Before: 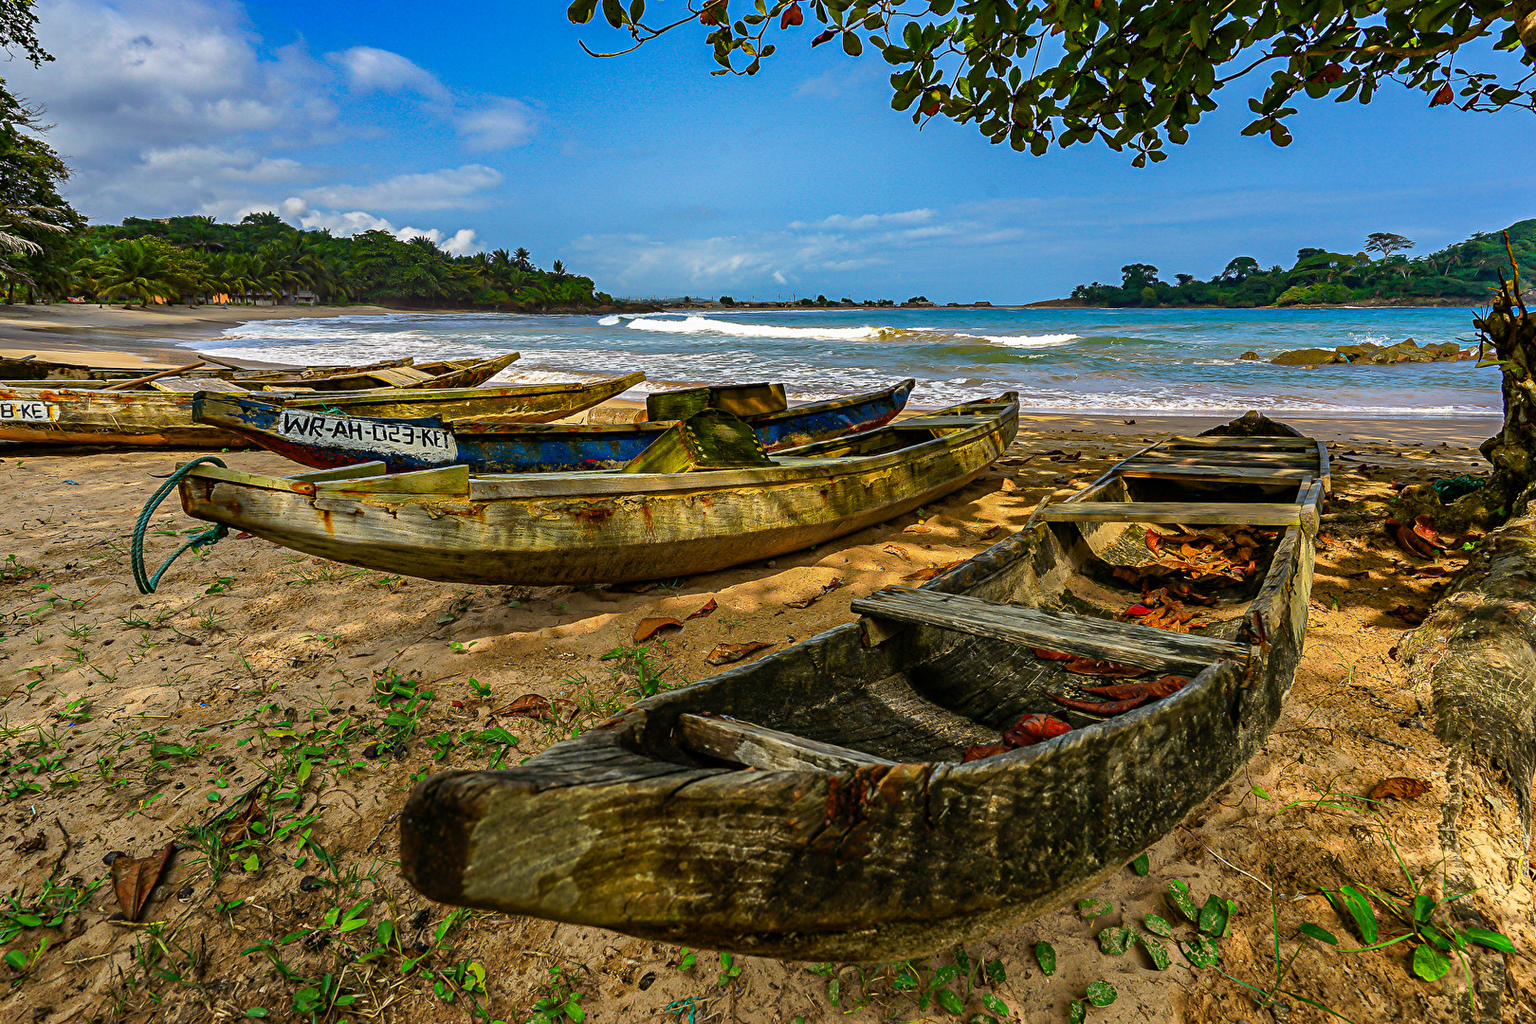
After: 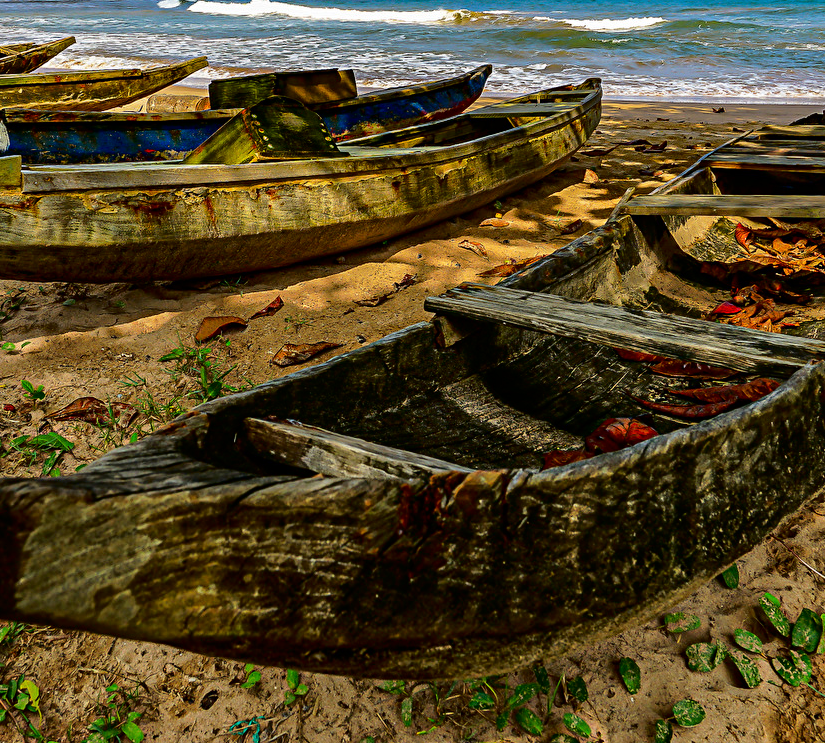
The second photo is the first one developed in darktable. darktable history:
fill light: exposure -2 EV, width 8.6
crop and rotate: left 29.237%, top 31.152%, right 19.807%
